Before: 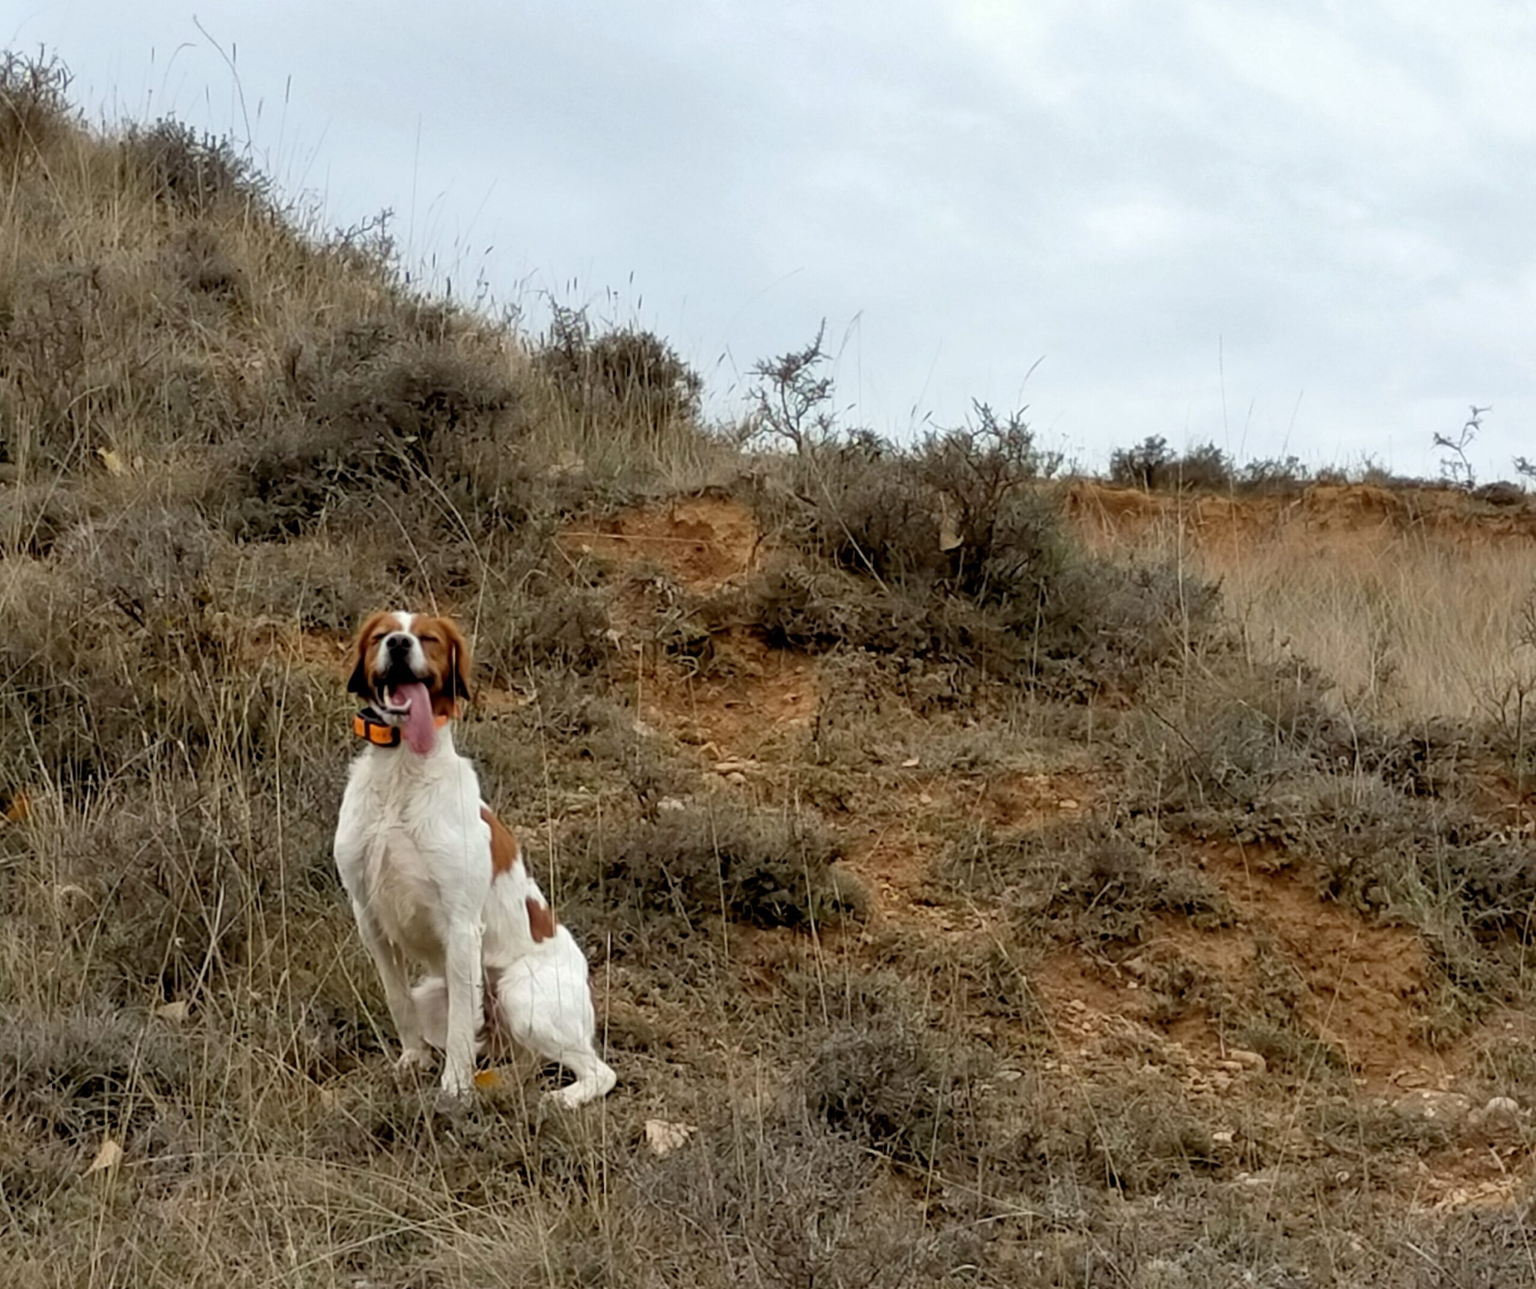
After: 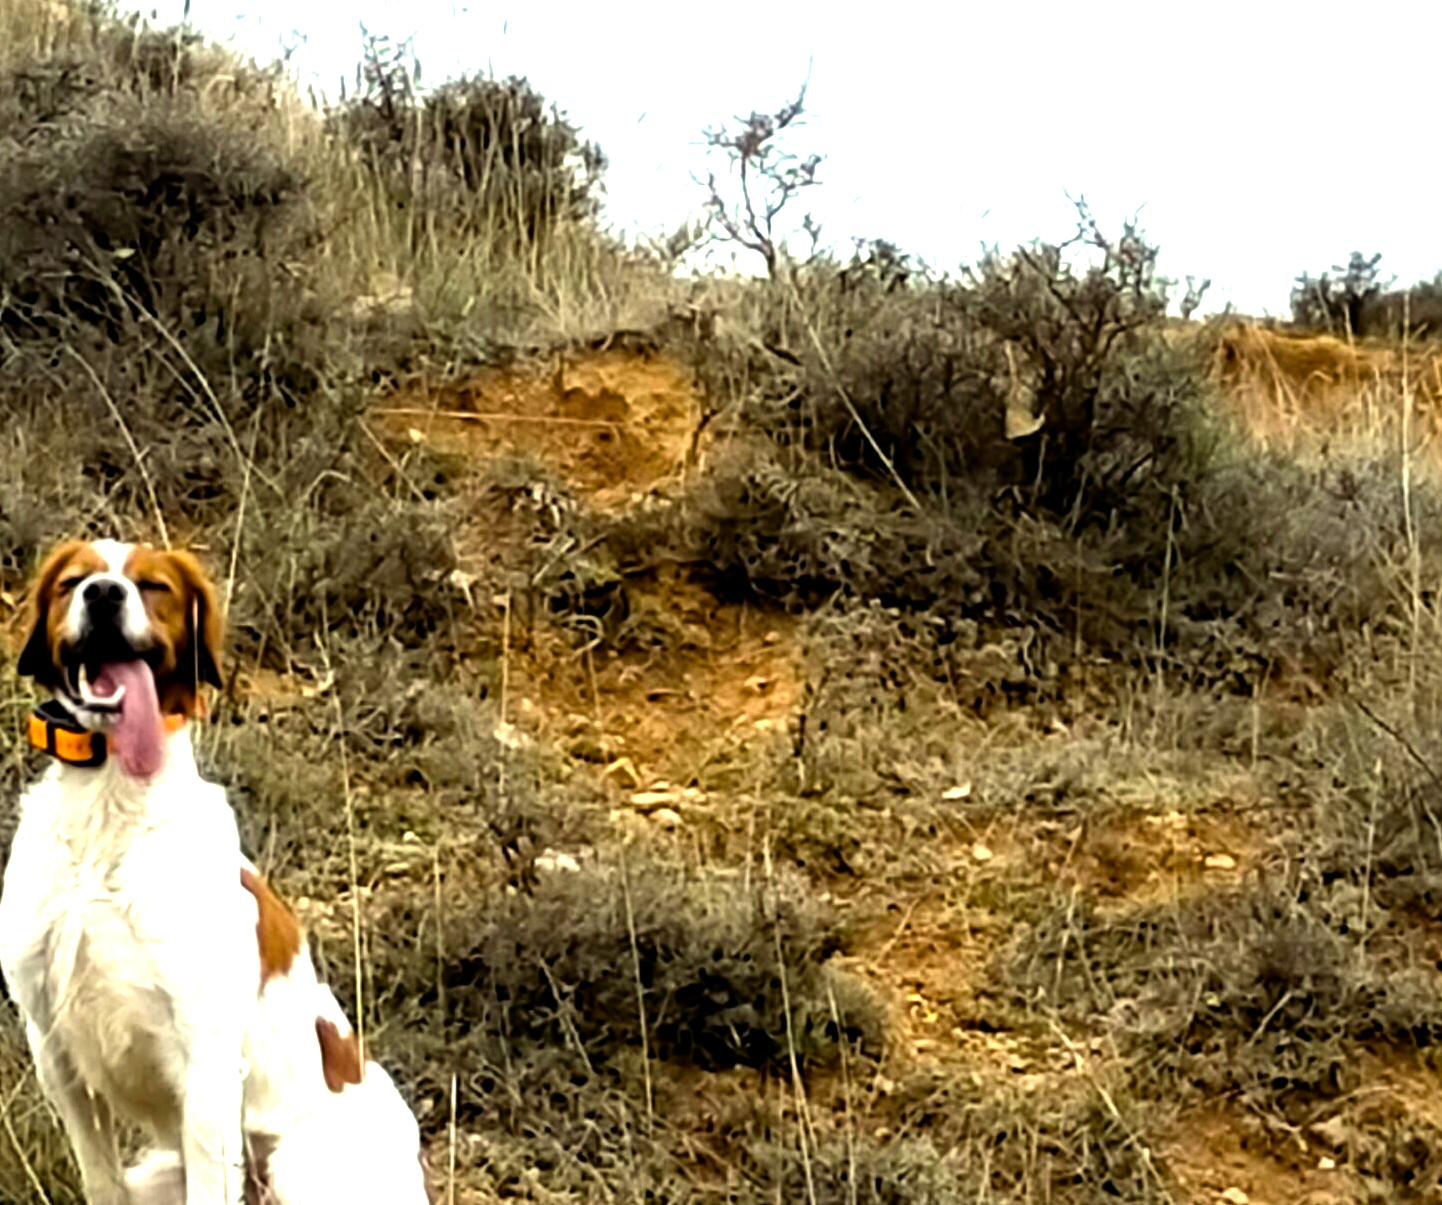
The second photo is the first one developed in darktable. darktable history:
color balance rgb: highlights gain › chroma 0.106%, highlights gain › hue 332.93°, perceptual saturation grading › global saturation 29.404%, perceptual brilliance grading › global brilliance 14.426%, perceptual brilliance grading › shadows -35.643%
crop and rotate: left 21.95%, top 22.329%, right 21.712%, bottom 21.572%
tone equalizer: -8 EV -1.11 EV, -7 EV -1.03 EV, -6 EV -0.829 EV, -5 EV -0.597 EV, -3 EV 0.569 EV, -2 EV 0.885 EV, -1 EV 0.994 EV, +0 EV 1.07 EV
color correction: highlights a* -4.57, highlights b* 5.05, saturation 0.957
